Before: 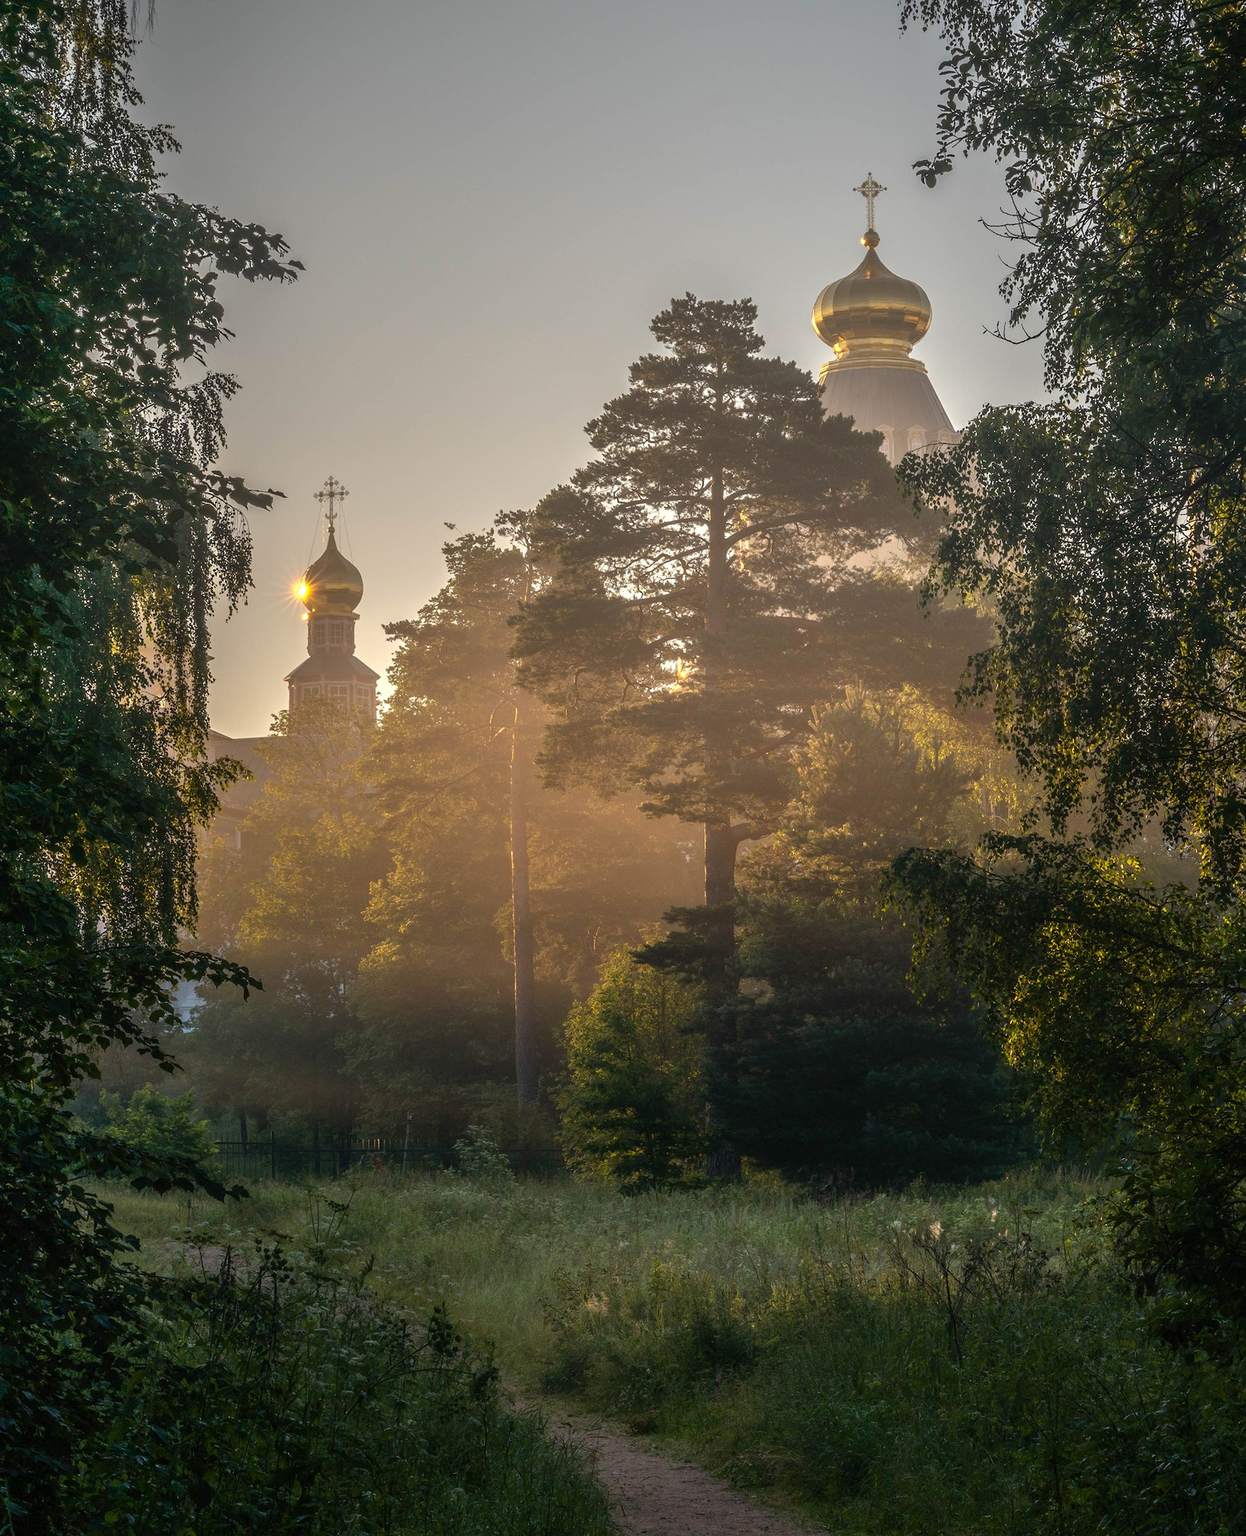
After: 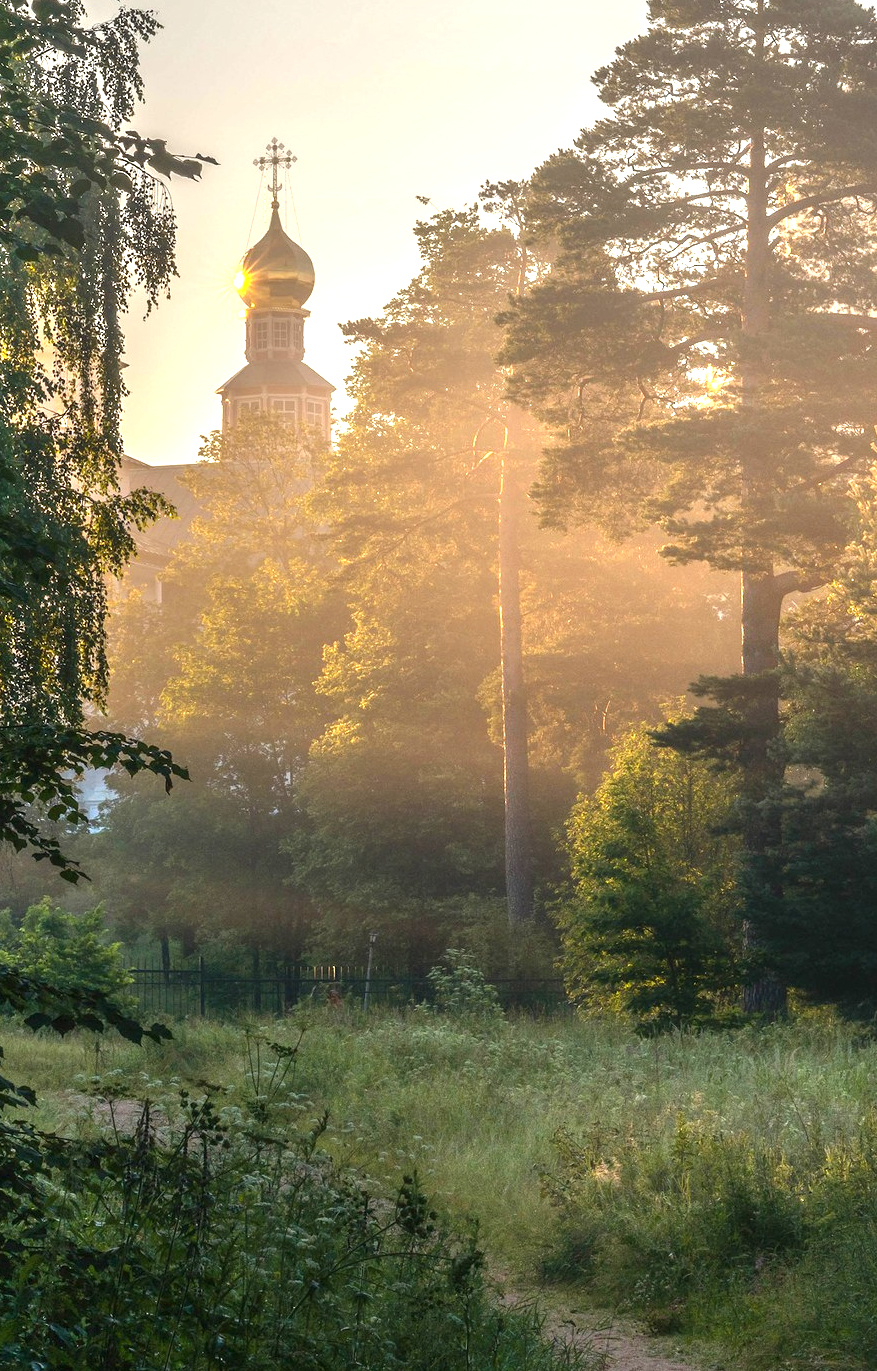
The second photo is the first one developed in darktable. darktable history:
exposure: black level correction 0, exposure 1.2 EV, compensate highlight preservation false
crop: left 8.966%, top 23.852%, right 34.699%, bottom 4.703%
